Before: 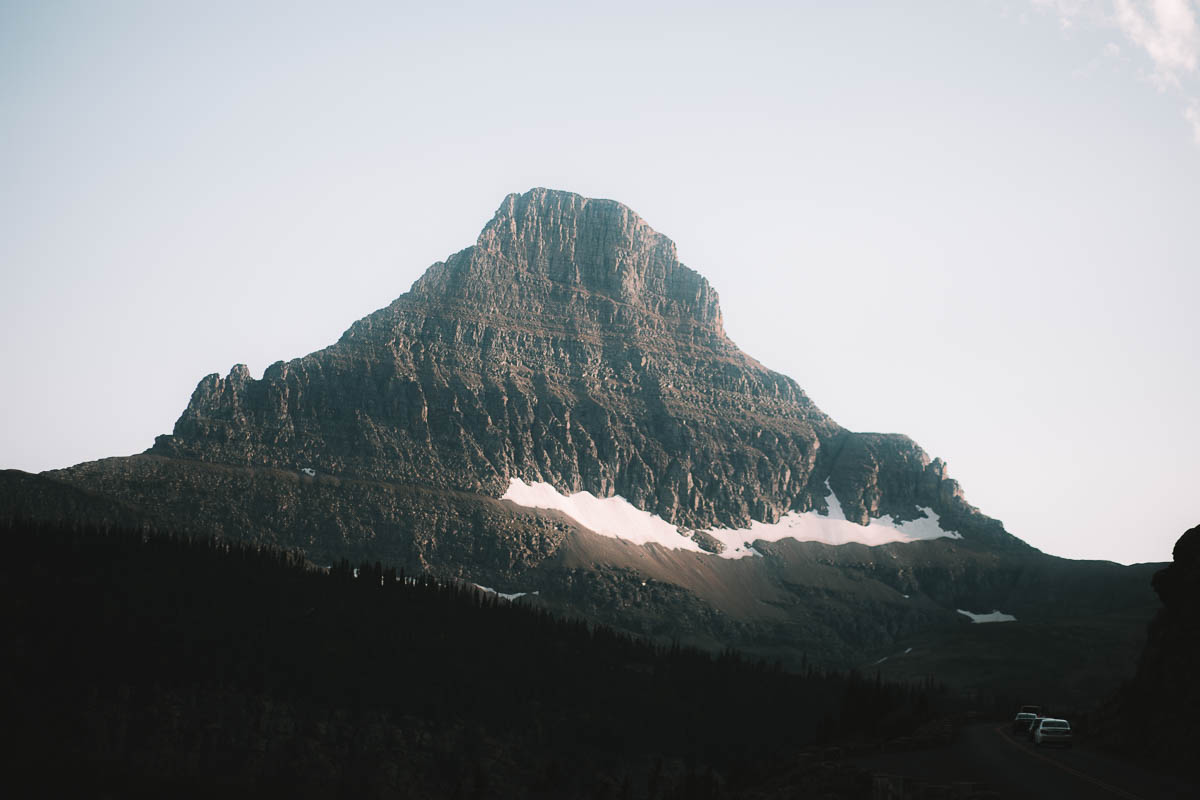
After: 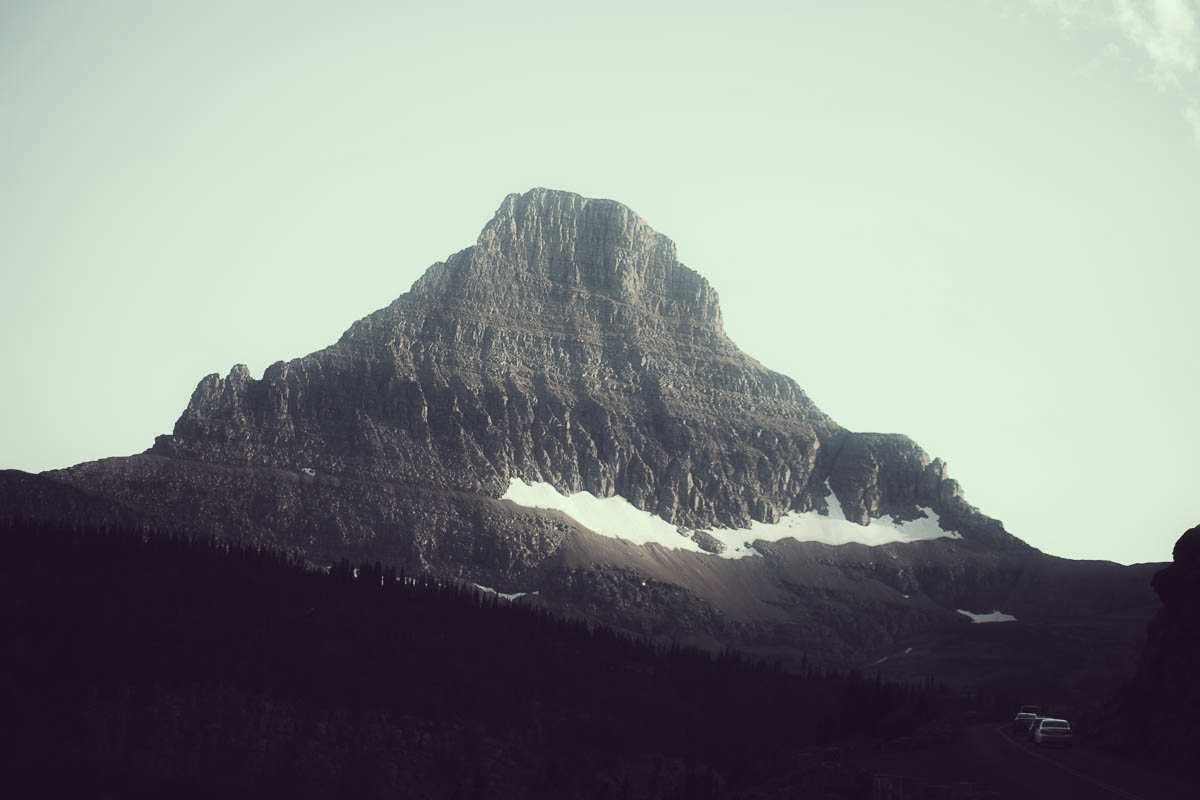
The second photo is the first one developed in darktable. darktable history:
color correction: highlights a* -20.96, highlights b* 20.45, shadows a* 19.68, shadows b* -20.83, saturation 0.46
haze removal: strength -0.099, compatibility mode true, adaptive false
